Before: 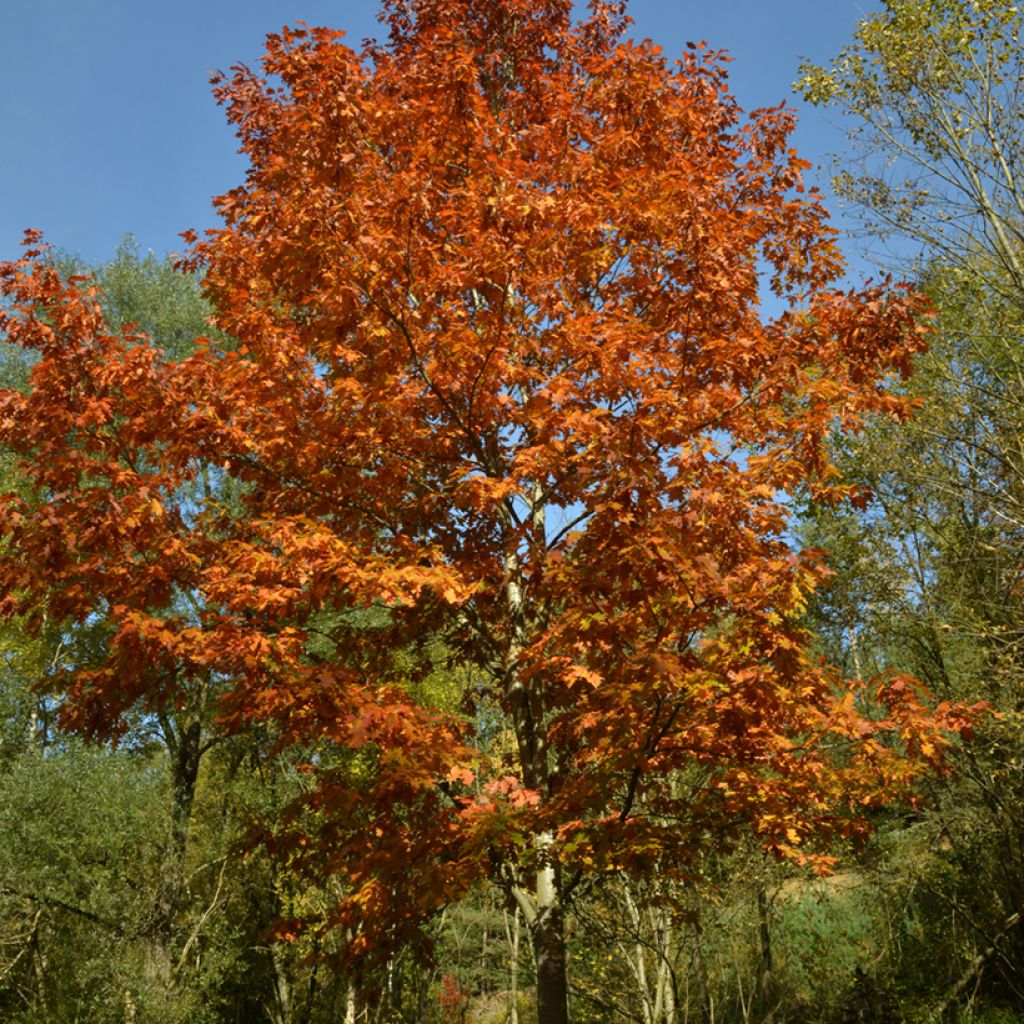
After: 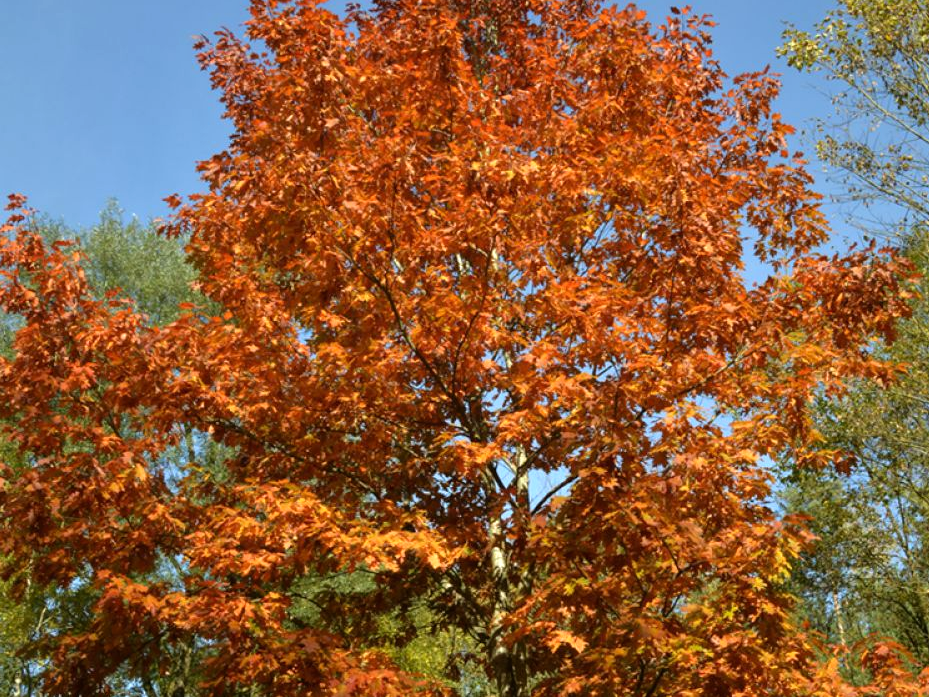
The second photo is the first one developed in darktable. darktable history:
crop: left 1.576%, top 3.435%, right 7.652%, bottom 28.449%
tone equalizer: -8 EV -0.409 EV, -7 EV -0.356 EV, -6 EV -0.33 EV, -5 EV -0.184 EV, -3 EV 0.255 EV, -2 EV 0.311 EV, -1 EV 0.387 EV, +0 EV 0.391 EV
